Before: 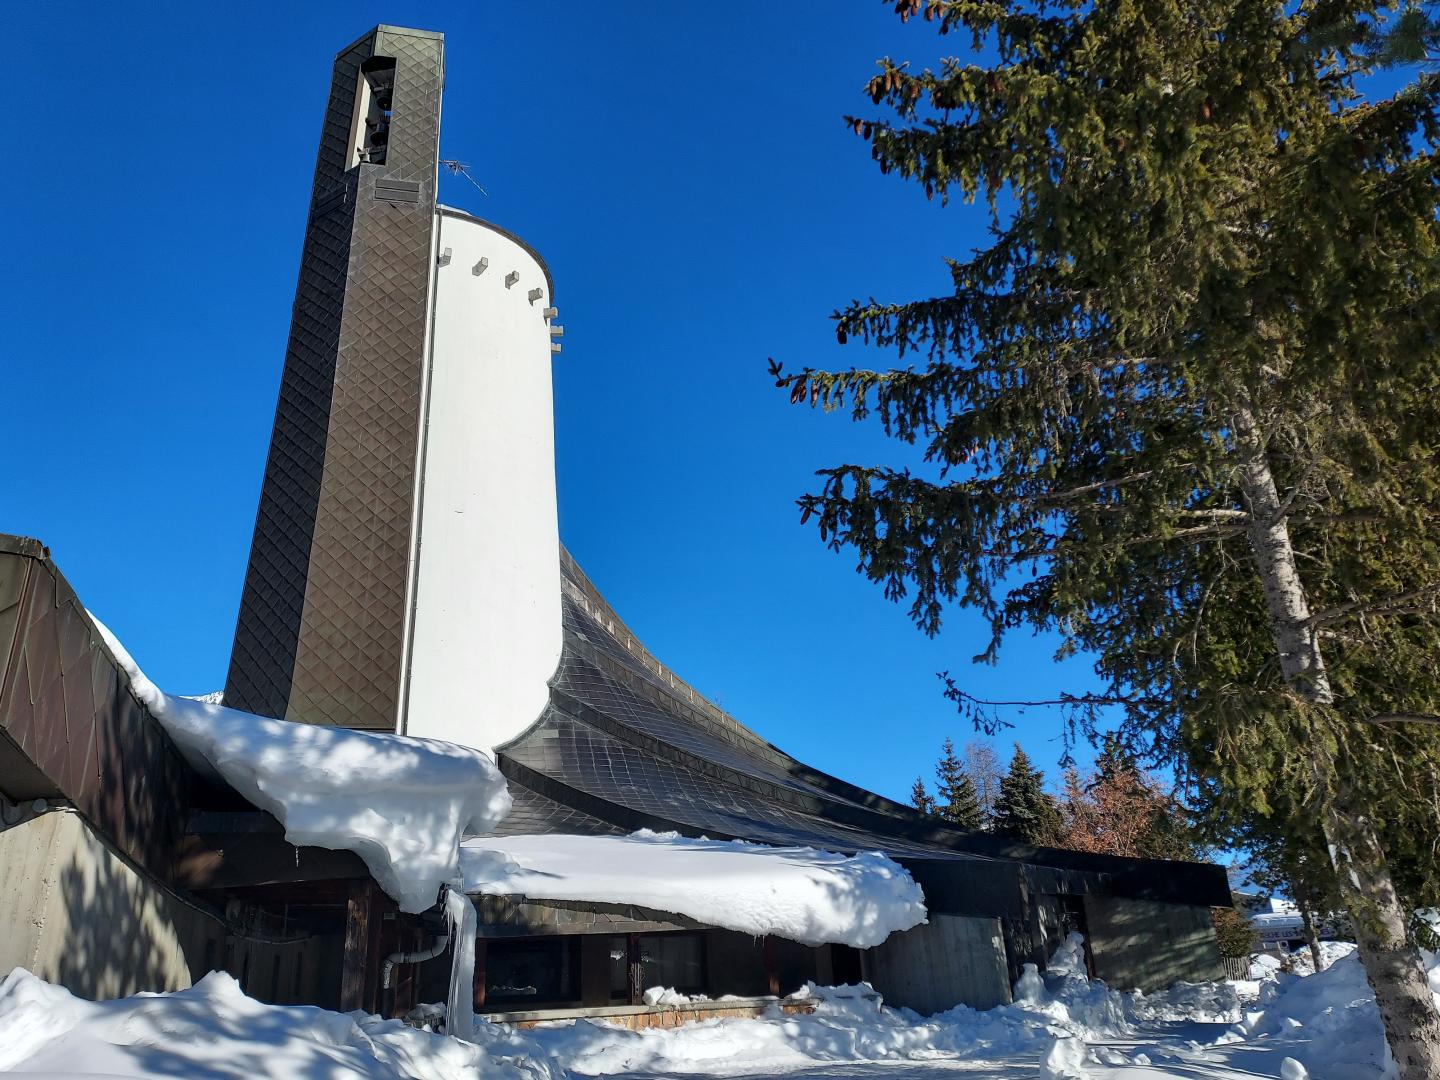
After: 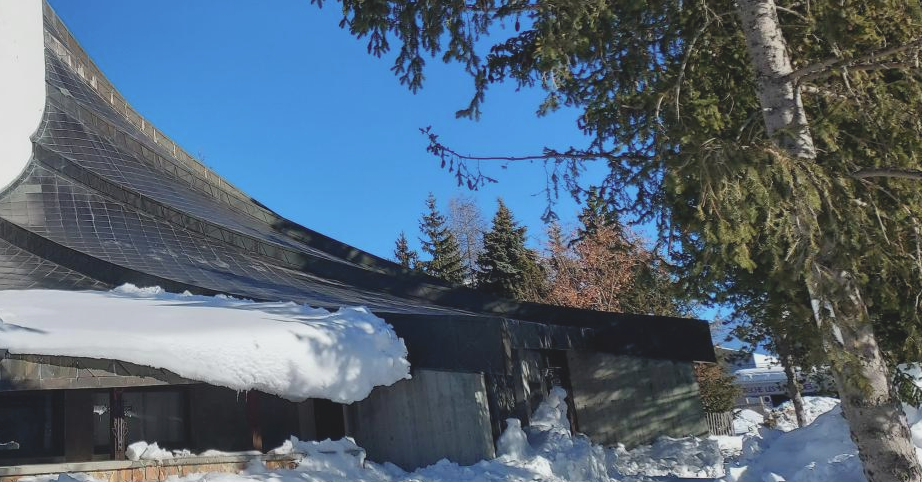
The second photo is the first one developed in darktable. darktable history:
contrast brightness saturation: contrast -0.167, brightness 0.055, saturation -0.135
crop and rotate: left 35.923%, top 50.537%, bottom 4.786%
